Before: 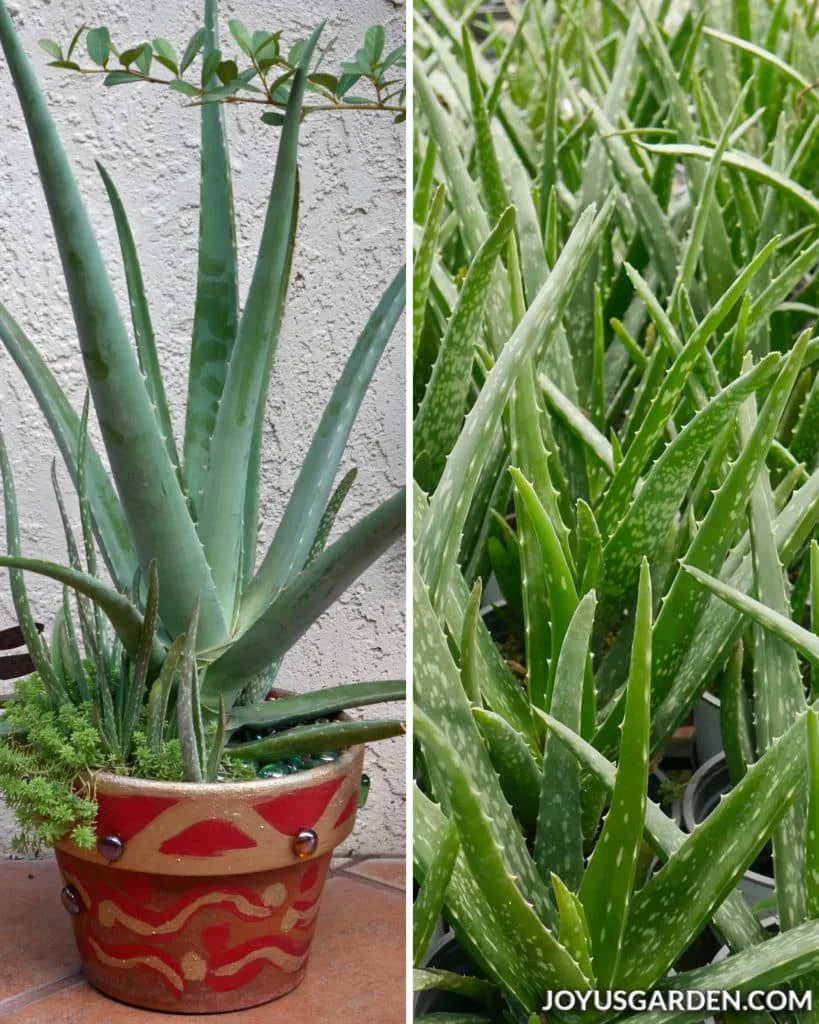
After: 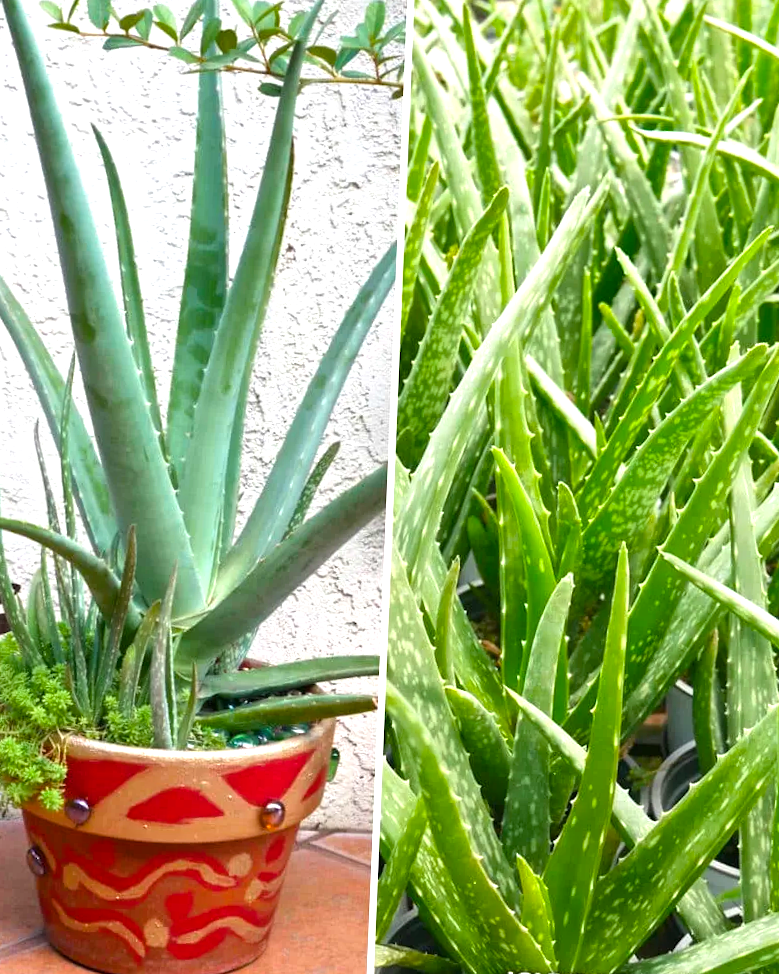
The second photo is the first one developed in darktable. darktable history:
crop and rotate: angle -2.38°
color balance rgb: perceptual saturation grading › global saturation 20%, global vibrance 20%
exposure: black level correction 0, exposure 1 EV, compensate exposure bias true, compensate highlight preservation false
